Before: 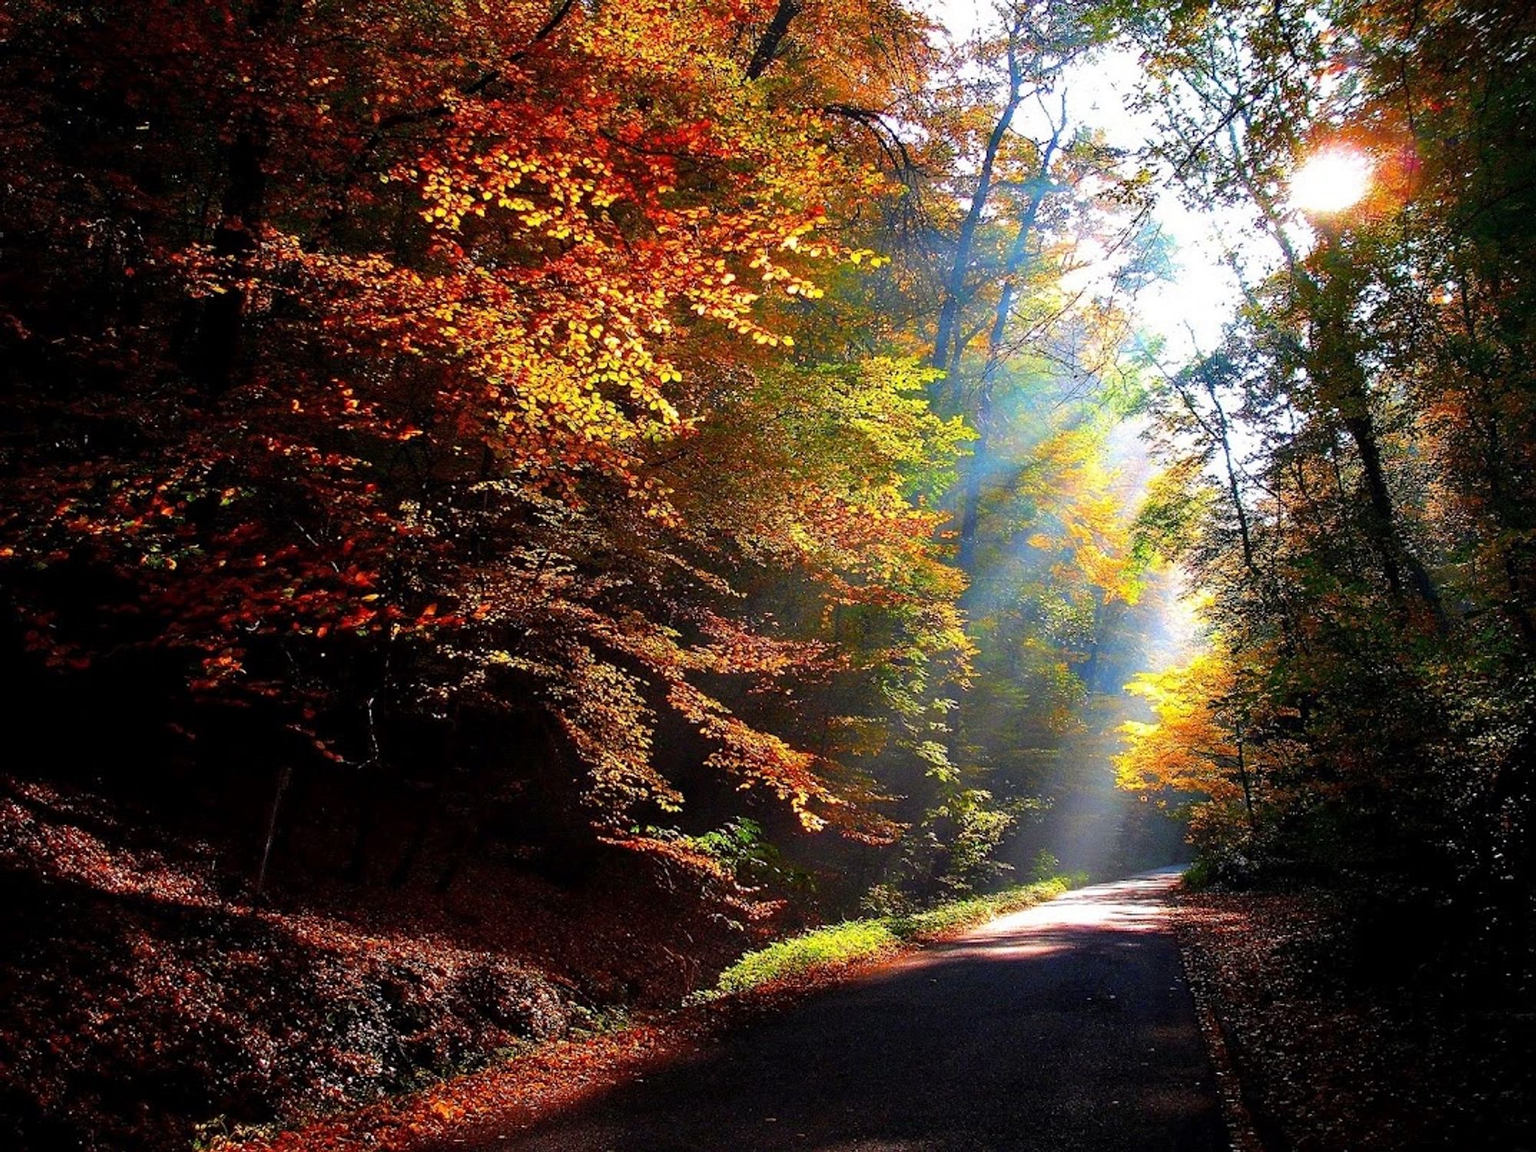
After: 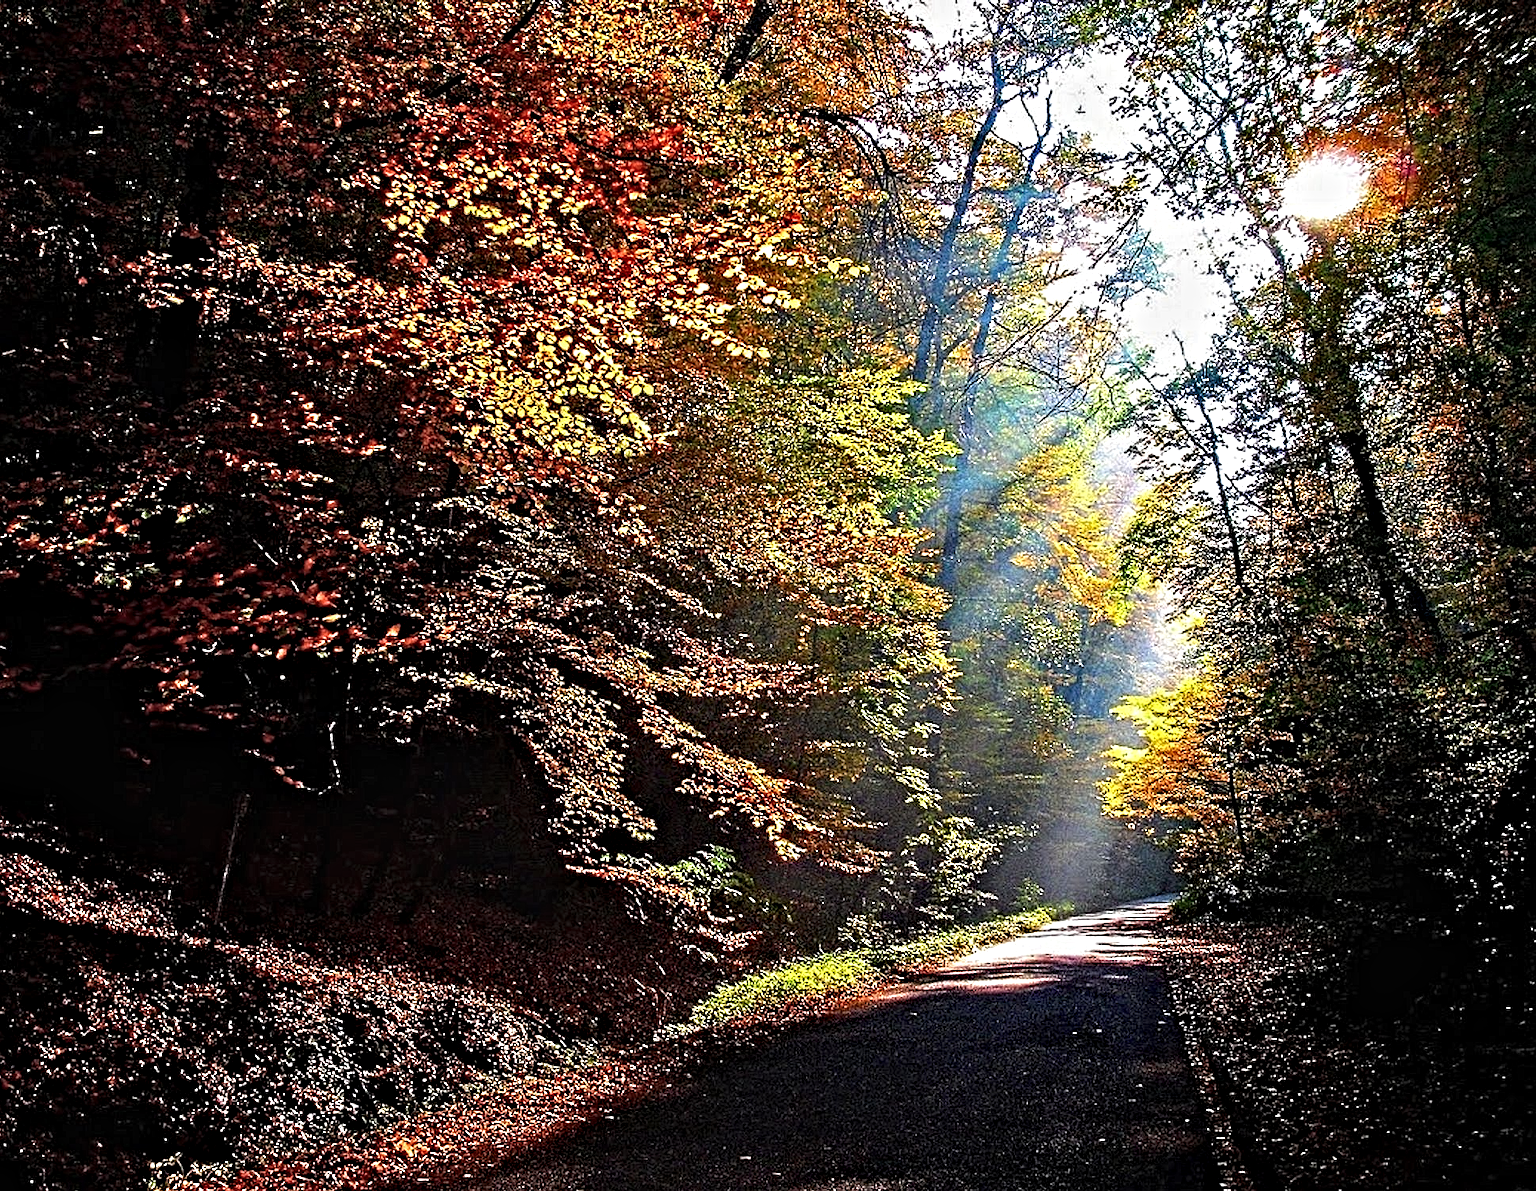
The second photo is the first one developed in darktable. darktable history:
crop and rotate: left 3.277%
contrast equalizer: y [[0.406, 0.494, 0.589, 0.753, 0.877, 0.999], [0.5 ×6], [0.5 ×6], [0 ×6], [0 ×6]]
